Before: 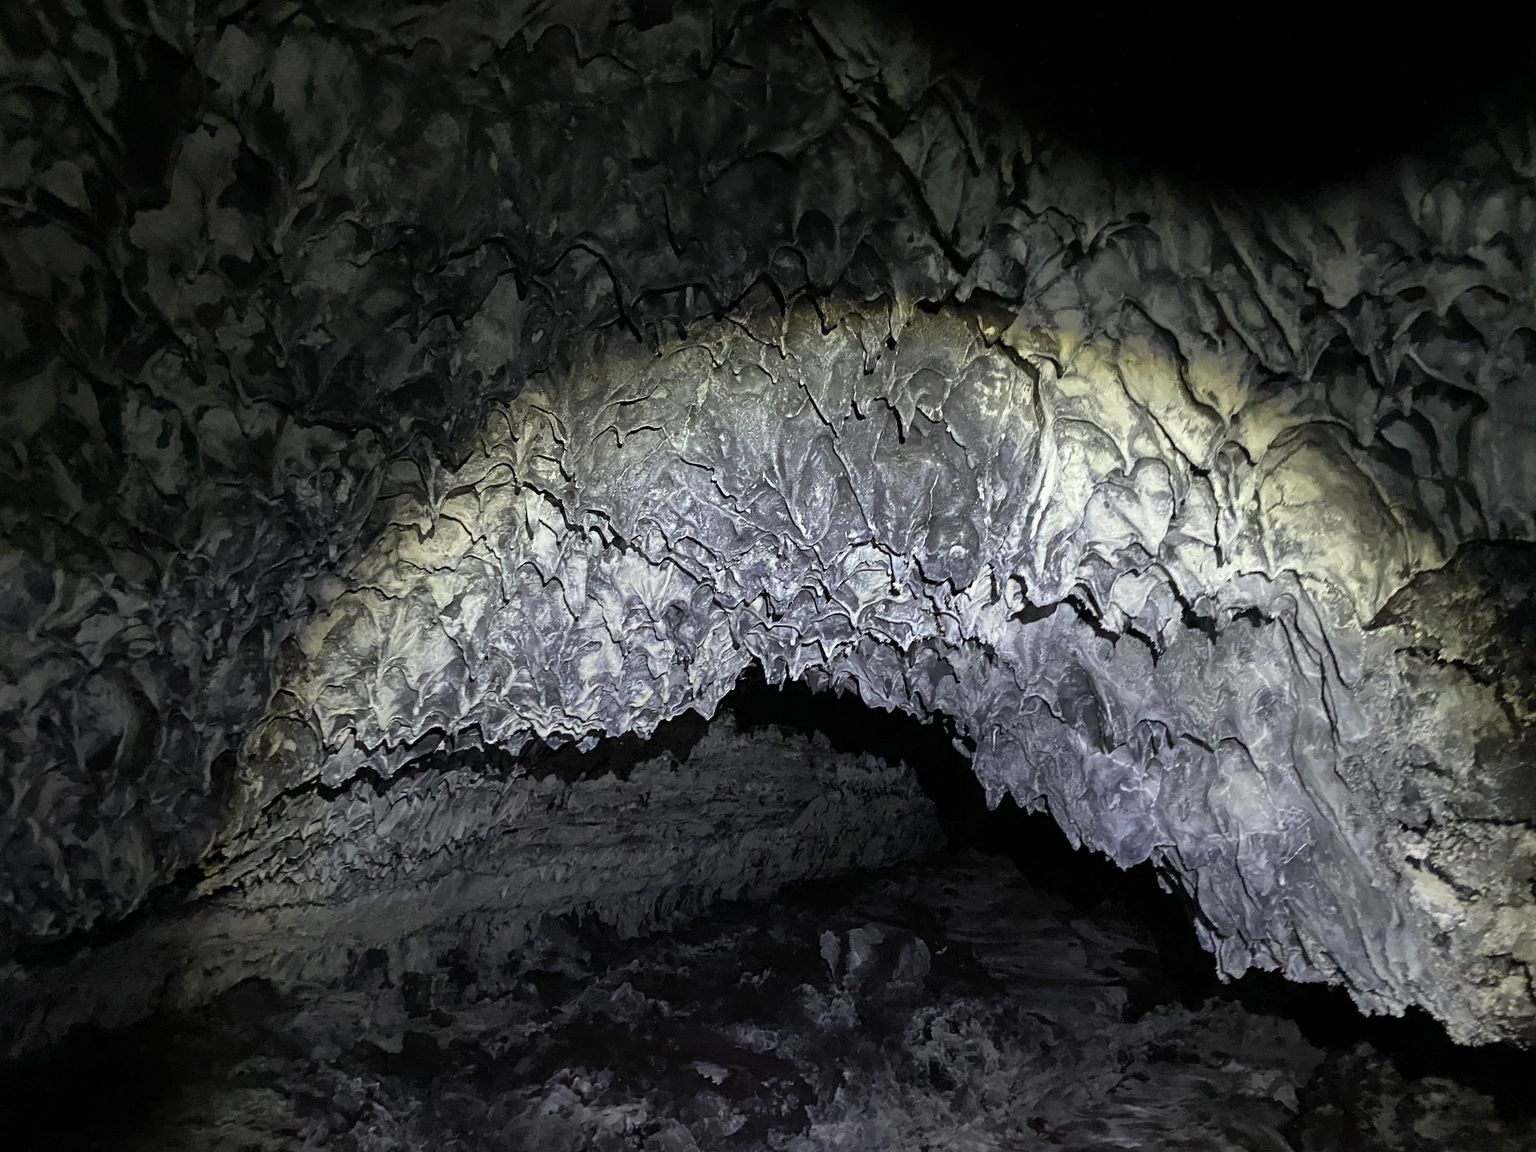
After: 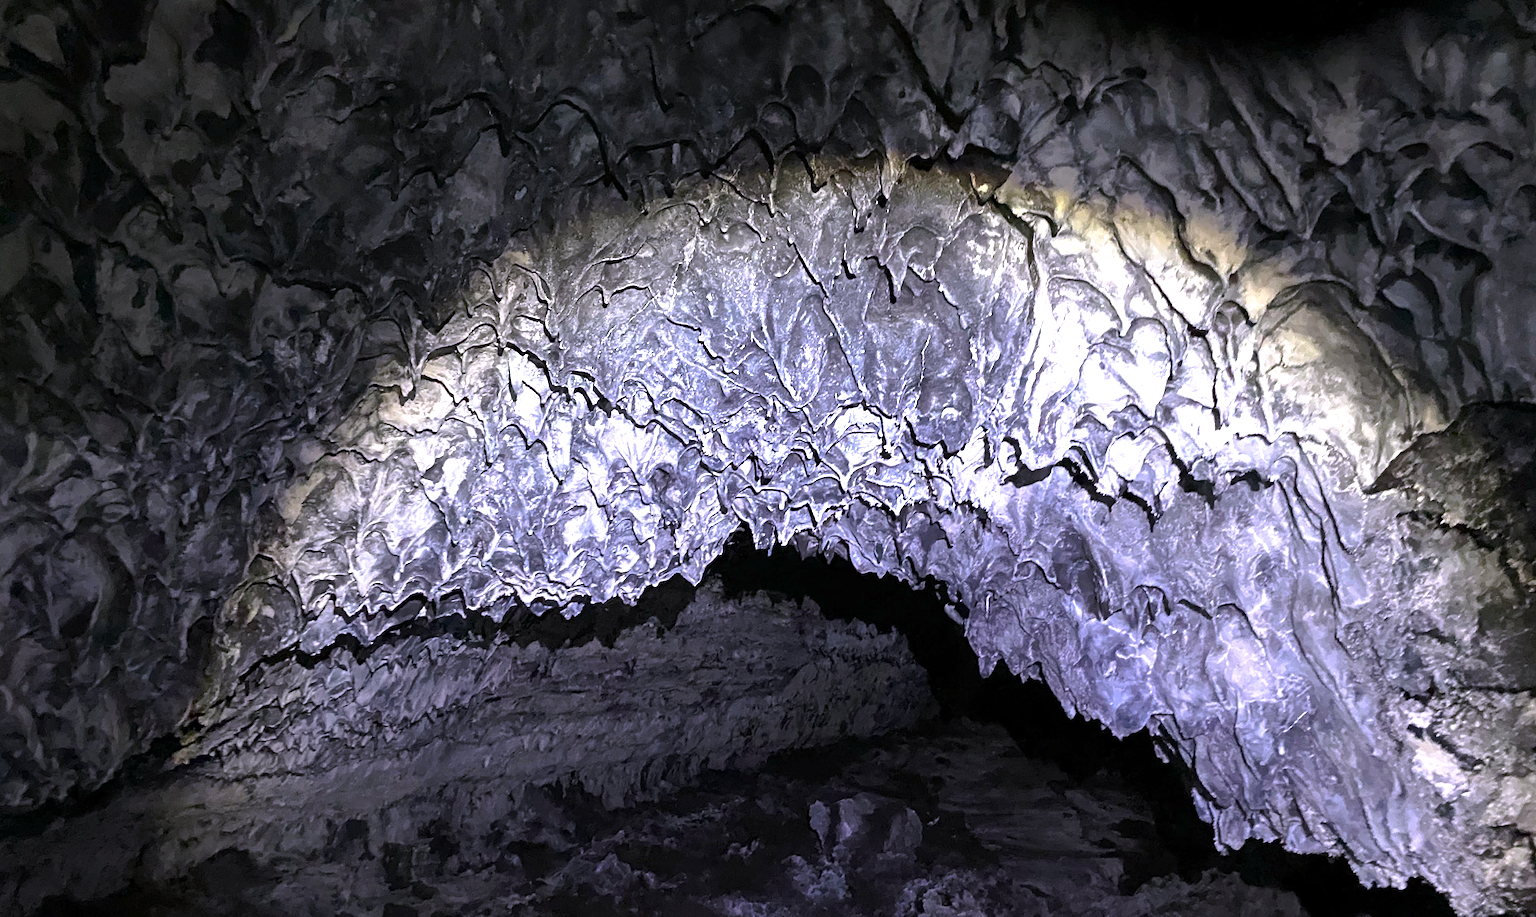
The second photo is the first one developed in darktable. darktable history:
exposure: exposure 0.785 EV, compensate highlight preservation false
crop and rotate: left 1.814%, top 12.818%, right 0.25%, bottom 9.225%
white balance: red 1.042, blue 1.17
tone curve: curves: ch0 [(0, 0) (0.003, 0.002) (0.011, 0.009) (0.025, 0.021) (0.044, 0.037) (0.069, 0.058) (0.1, 0.084) (0.136, 0.114) (0.177, 0.149) (0.224, 0.188) (0.277, 0.232) (0.335, 0.281) (0.399, 0.341) (0.468, 0.416) (0.543, 0.496) (0.623, 0.574) (0.709, 0.659) (0.801, 0.754) (0.898, 0.876) (1, 1)], preserve colors none
